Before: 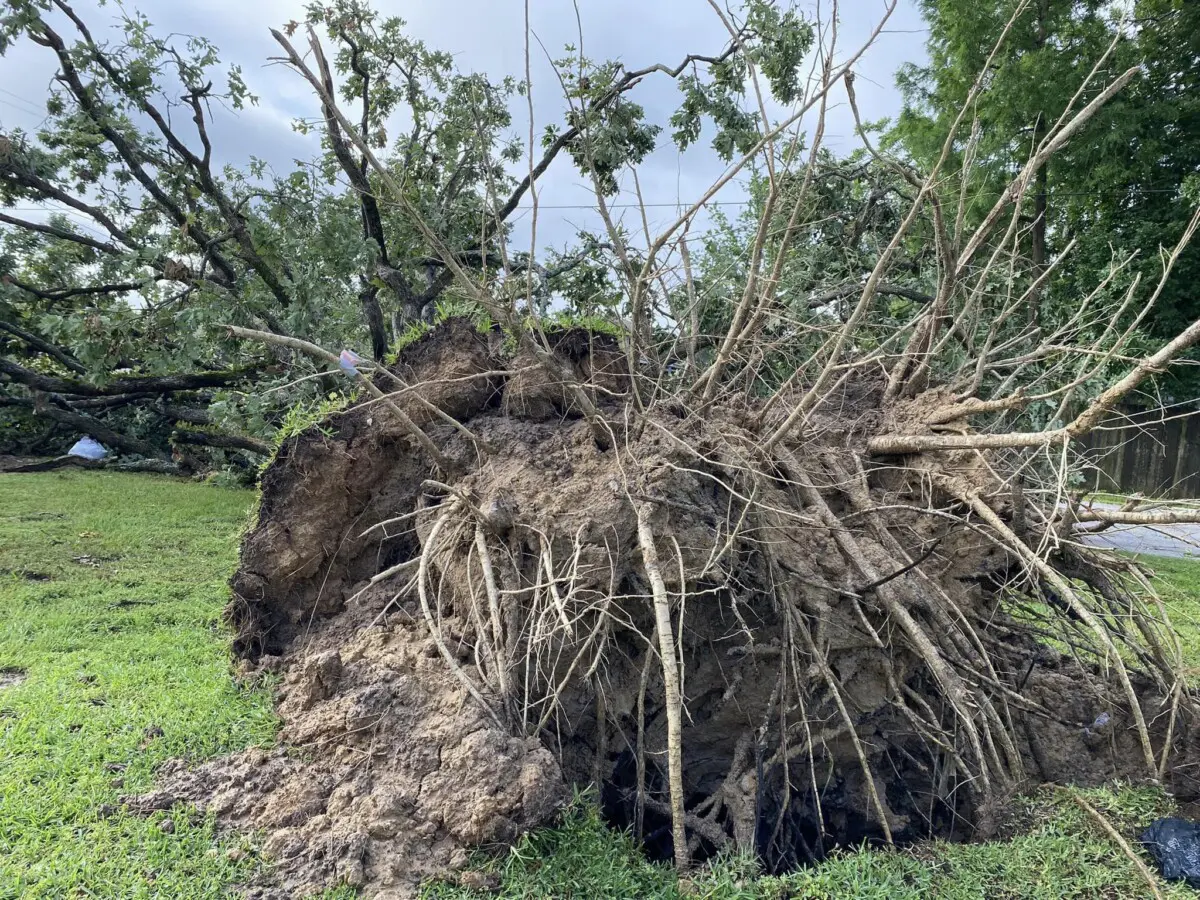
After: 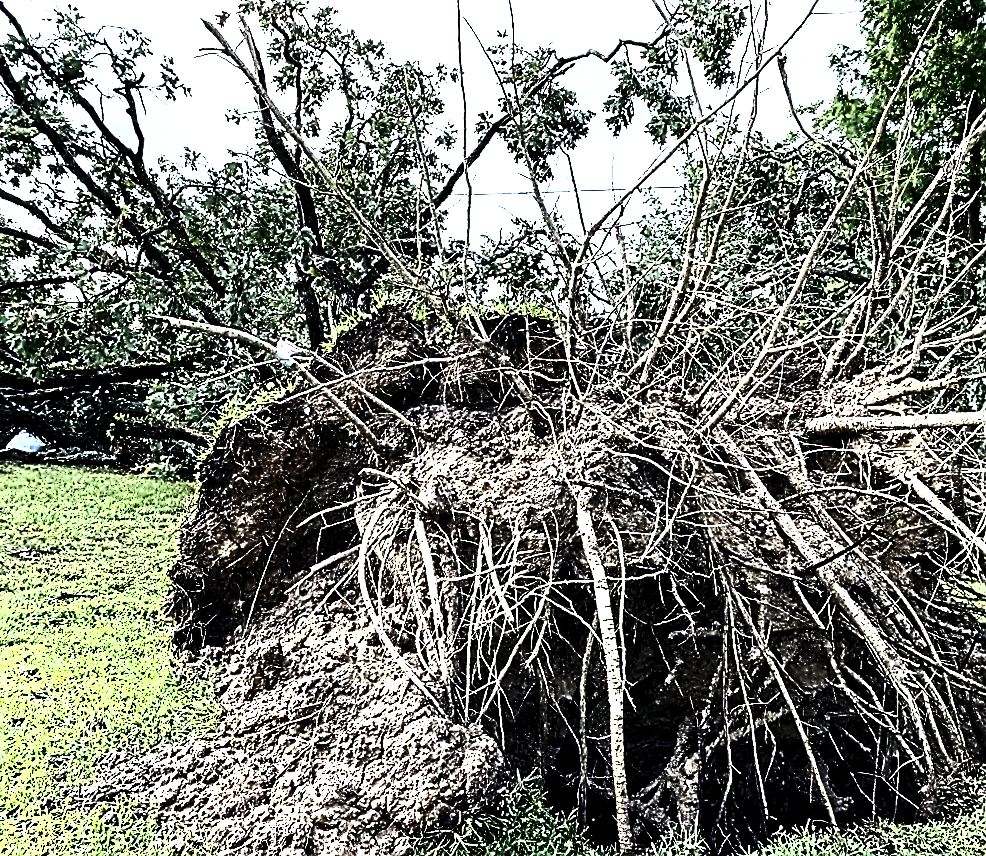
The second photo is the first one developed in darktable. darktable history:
contrast equalizer: octaves 7, y [[0.5, 0.5, 0.5, 0.515, 0.749, 0.84], [0.5 ×6], [0.5 ×6], [0, 0, 0, 0.001, 0.067, 0.262], [0 ×6]]
levels: black 0.043%, levels [0.052, 0.496, 0.908]
crop and rotate: angle 0.842°, left 4.373%, top 0.63%, right 11.833%, bottom 2.369%
contrast brightness saturation: contrast 0.927, brightness 0.204
sharpen: on, module defaults
